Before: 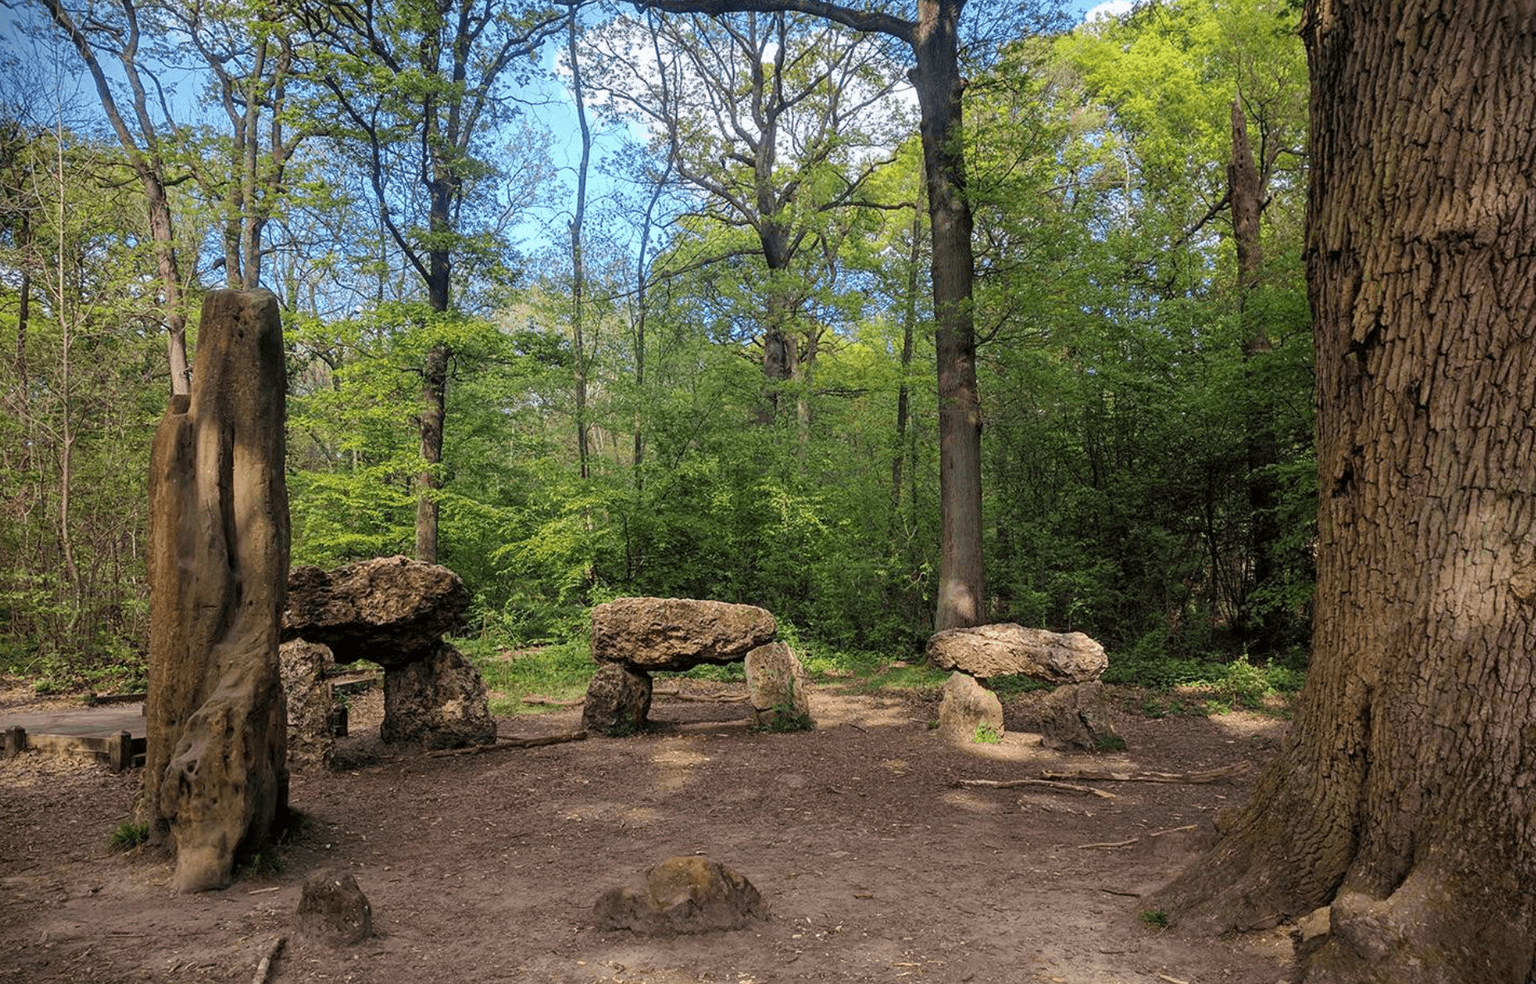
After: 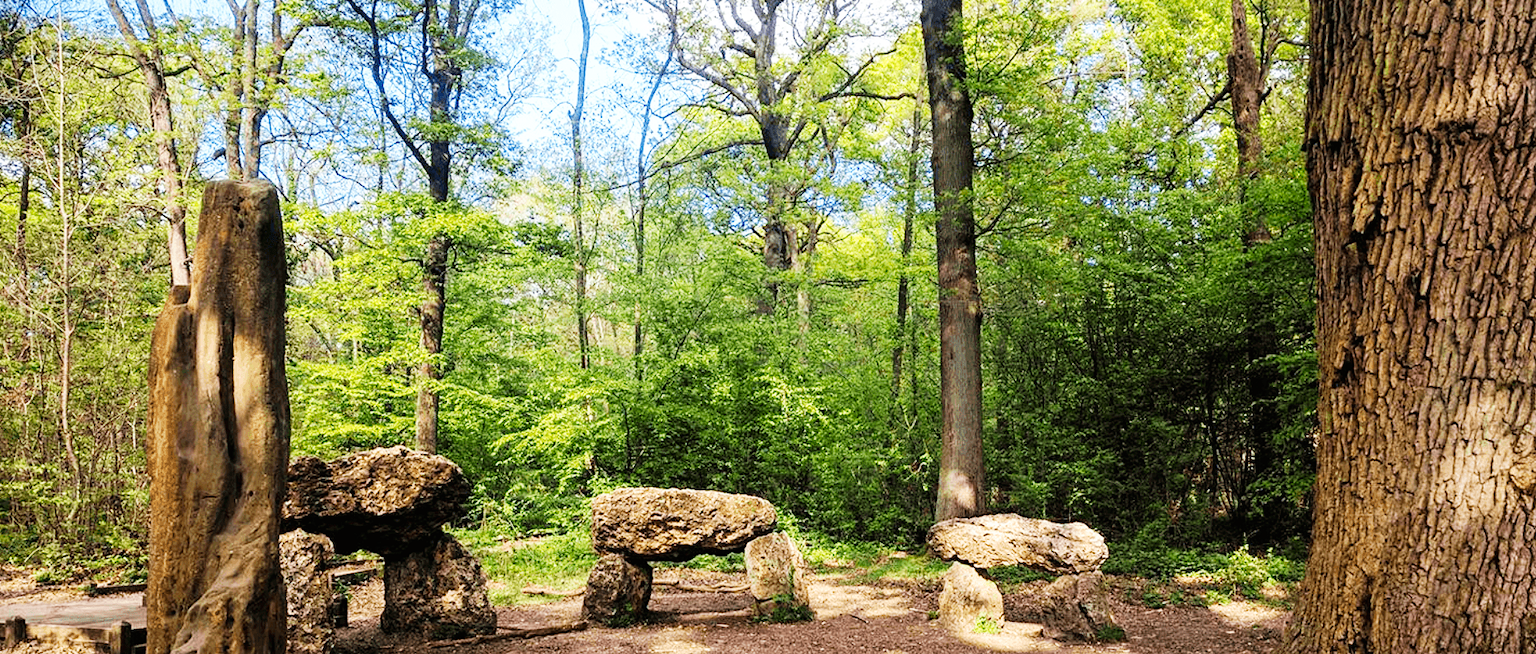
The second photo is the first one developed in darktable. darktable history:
base curve: curves: ch0 [(0, 0) (0.007, 0.004) (0.027, 0.03) (0.046, 0.07) (0.207, 0.54) (0.442, 0.872) (0.673, 0.972) (1, 1)], exposure shift 0.01, preserve colors none
crop: top 11.153%, bottom 22.298%
